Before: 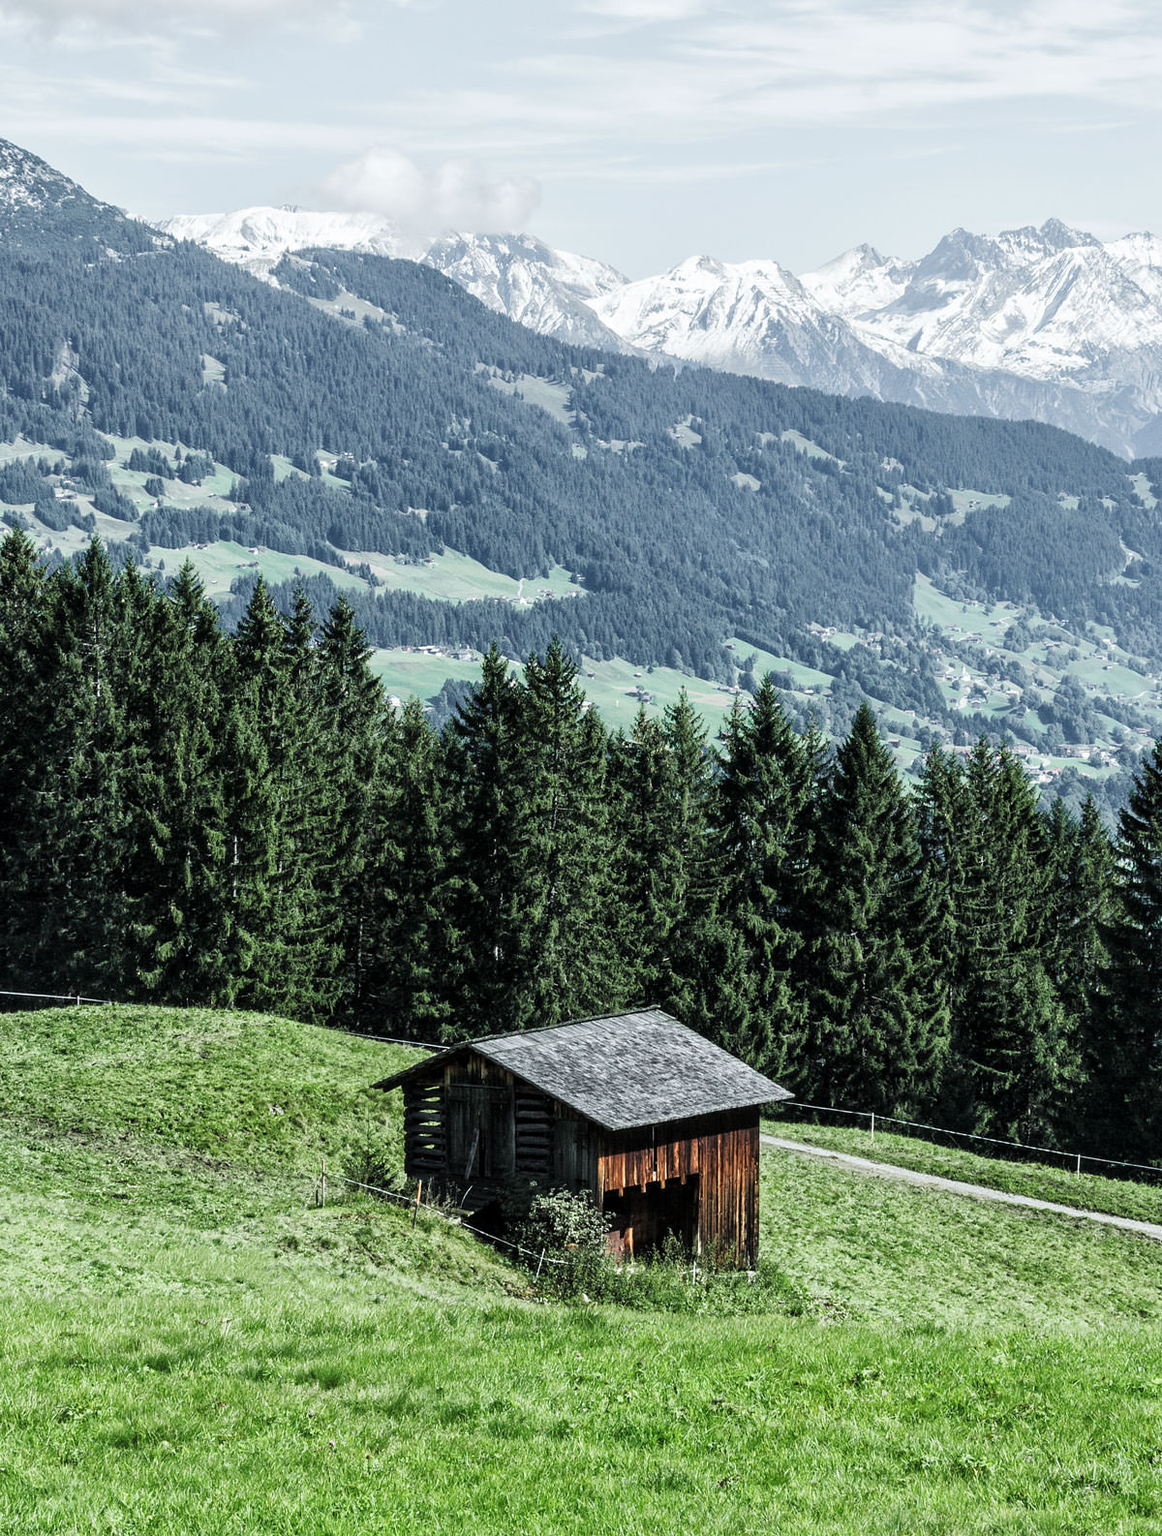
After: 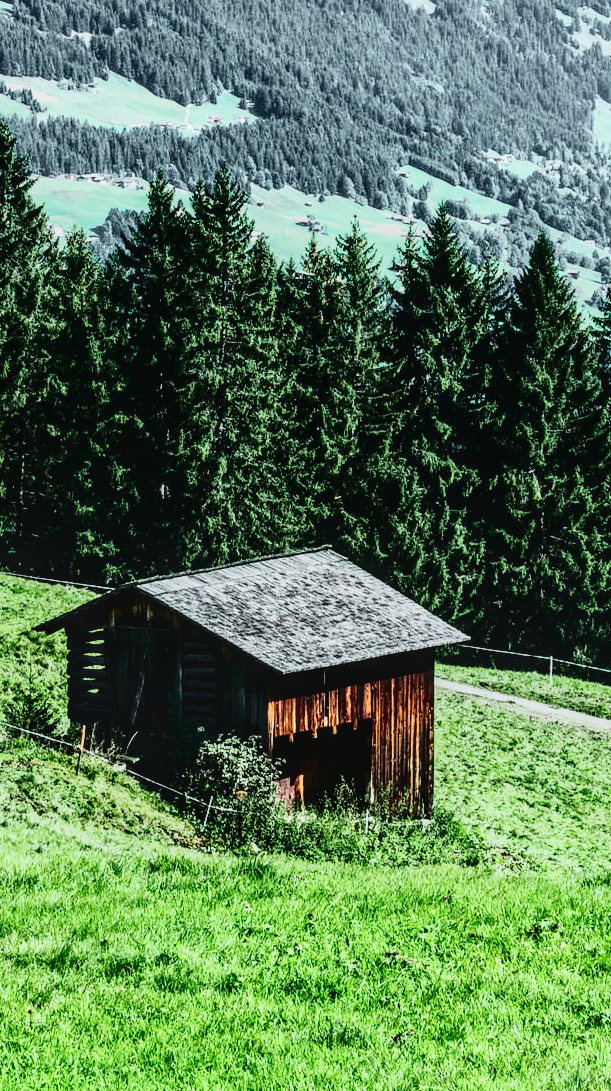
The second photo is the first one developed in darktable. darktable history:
contrast brightness saturation: contrast 0.28
shadows and highlights: shadows 25, highlights -25
crop and rotate: left 29.237%, top 31.152%, right 19.807%
exposure: black level correction 0.005, exposure 0.001 EV, compensate highlight preservation false
tone curve: curves: ch0 [(0, 0.014) (0.17, 0.099) (0.398, 0.423) (0.728, 0.808) (0.877, 0.91) (0.99, 0.955)]; ch1 [(0, 0) (0.377, 0.325) (0.493, 0.491) (0.505, 0.504) (0.515, 0.515) (0.554, 0.575) (0.623, 0.643) (0.701, 0.718) (1, 1)]; ch2 [(0, 0) (0.423, 0.453) (0.481, 0.485) (0.501, 0.501) (0.531, 0.527) (0.586, 0.597) (0.663, 0.706) (0.717, 0.753) (1, 0.991)], color space Lab, independent channels
local contrast: on, module defaults
